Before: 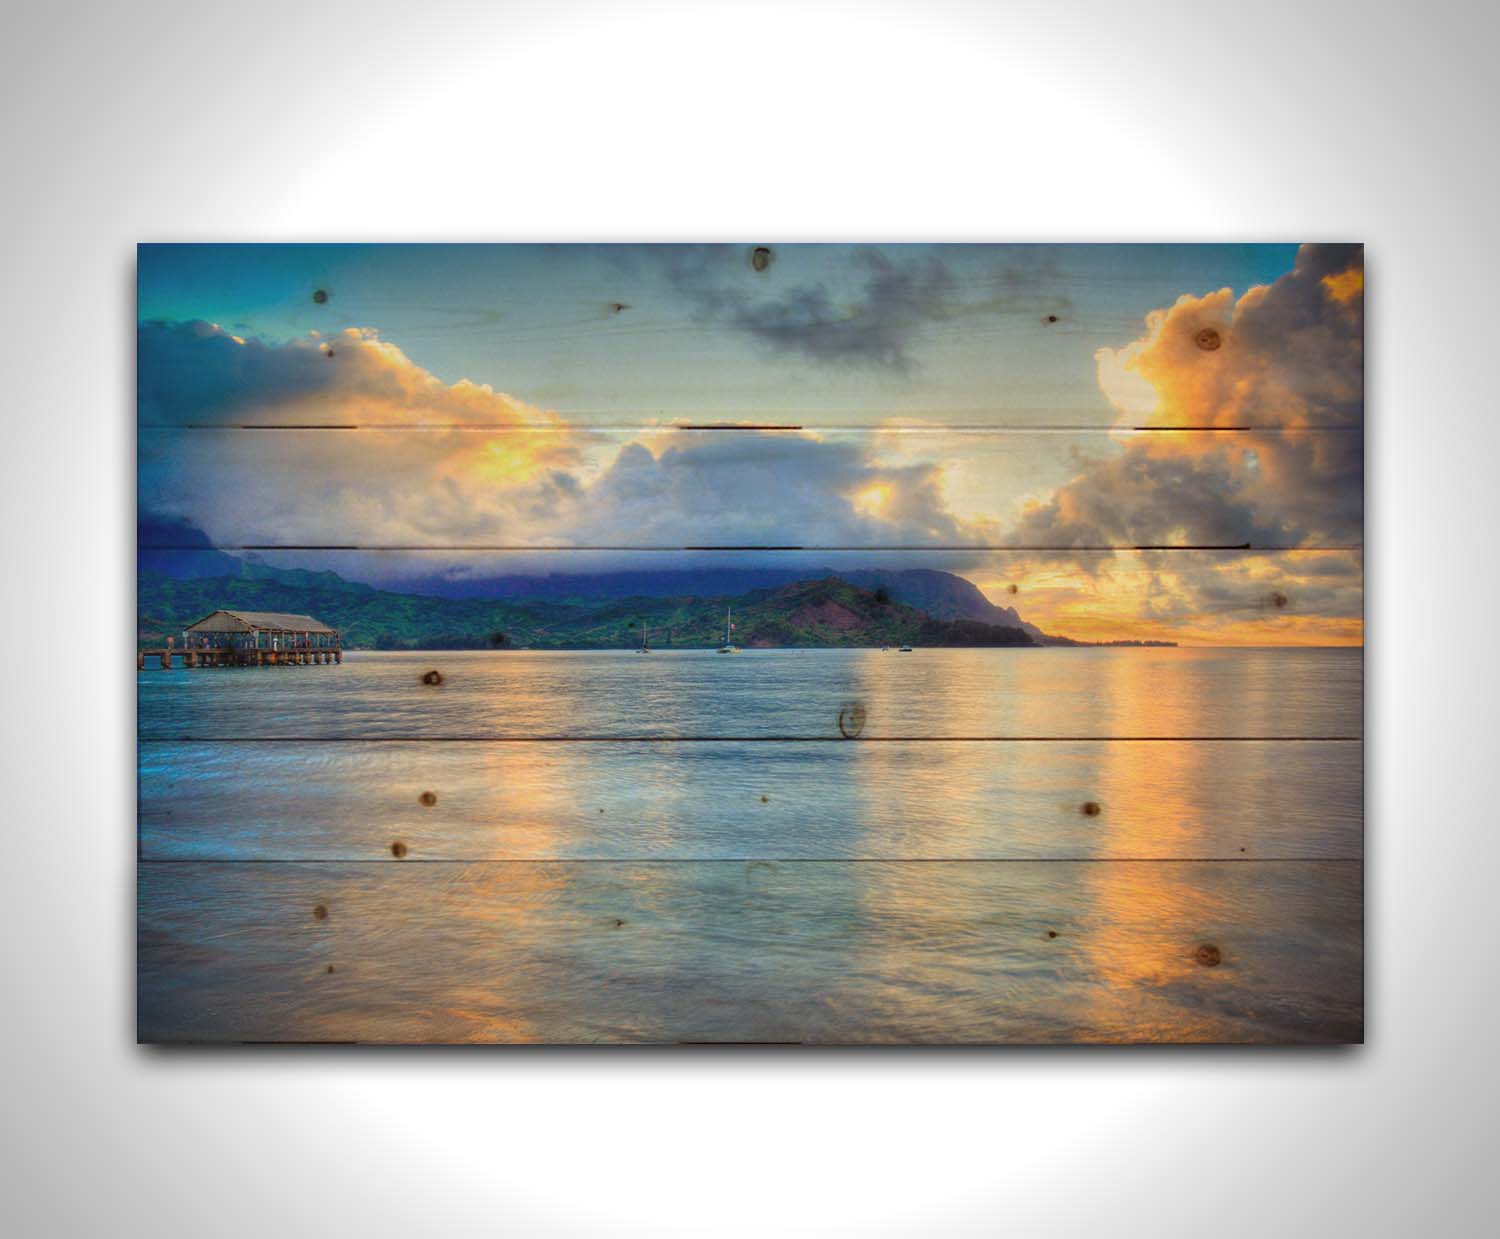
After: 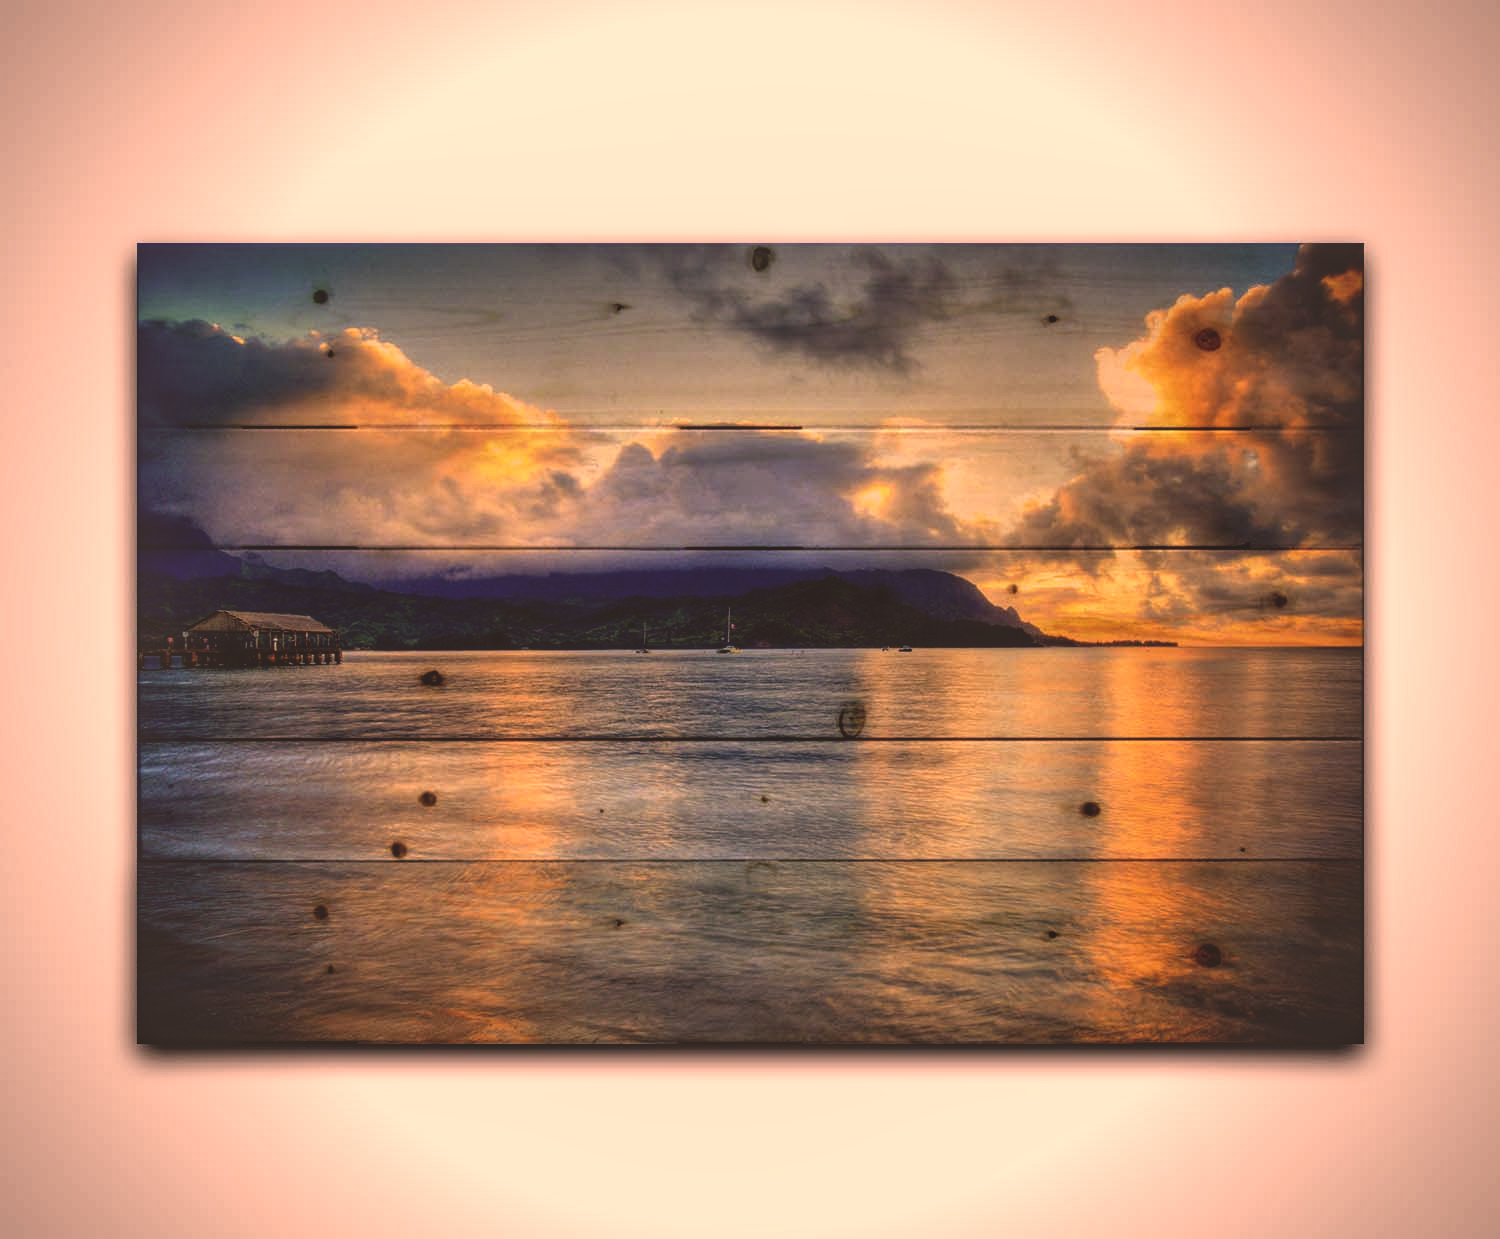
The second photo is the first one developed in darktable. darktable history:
color correction: highlights a* 39.79, highlights b* 39.77, saturation 0.687
base curve: curves: ch0 [(0, 0.02) (0.083, 0.036) (1, 1)], preserve colors none
local contrast: on, module defaults
